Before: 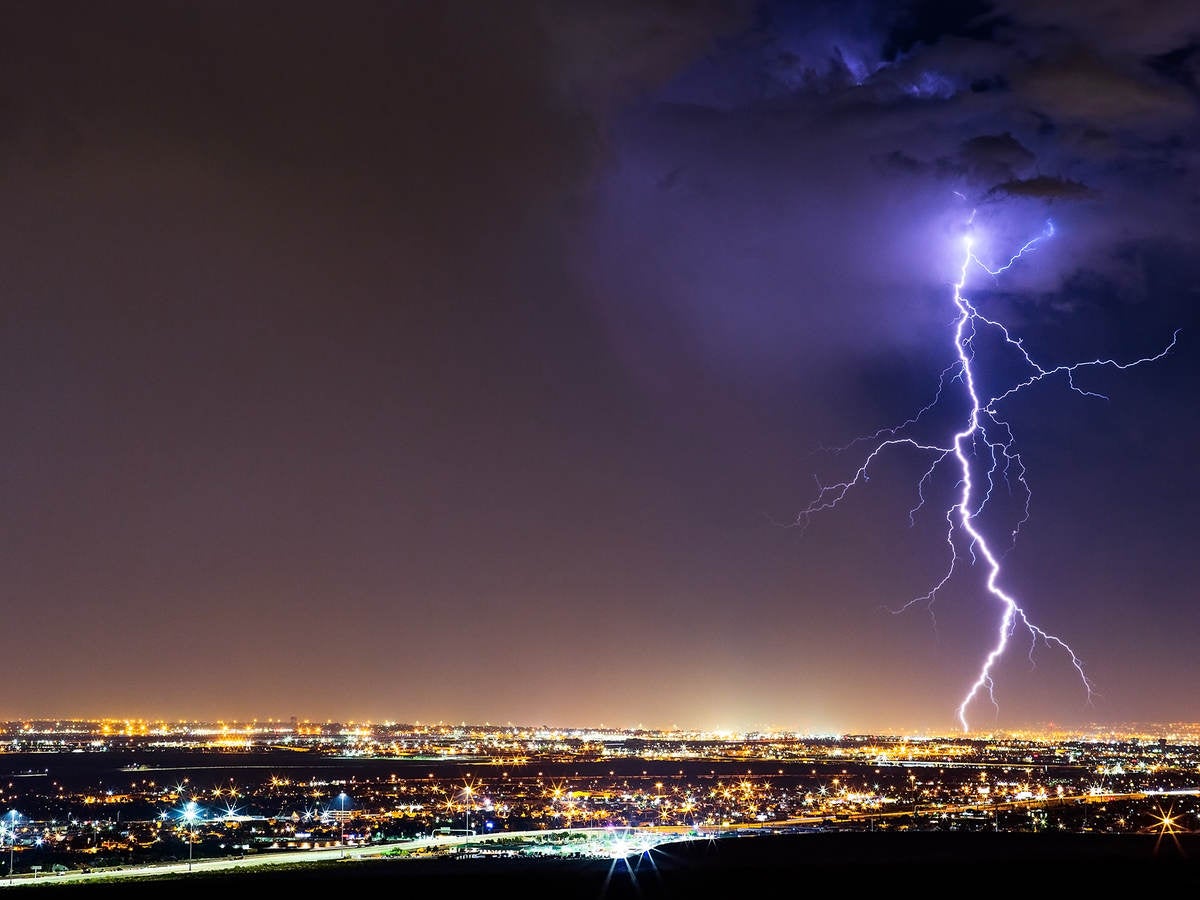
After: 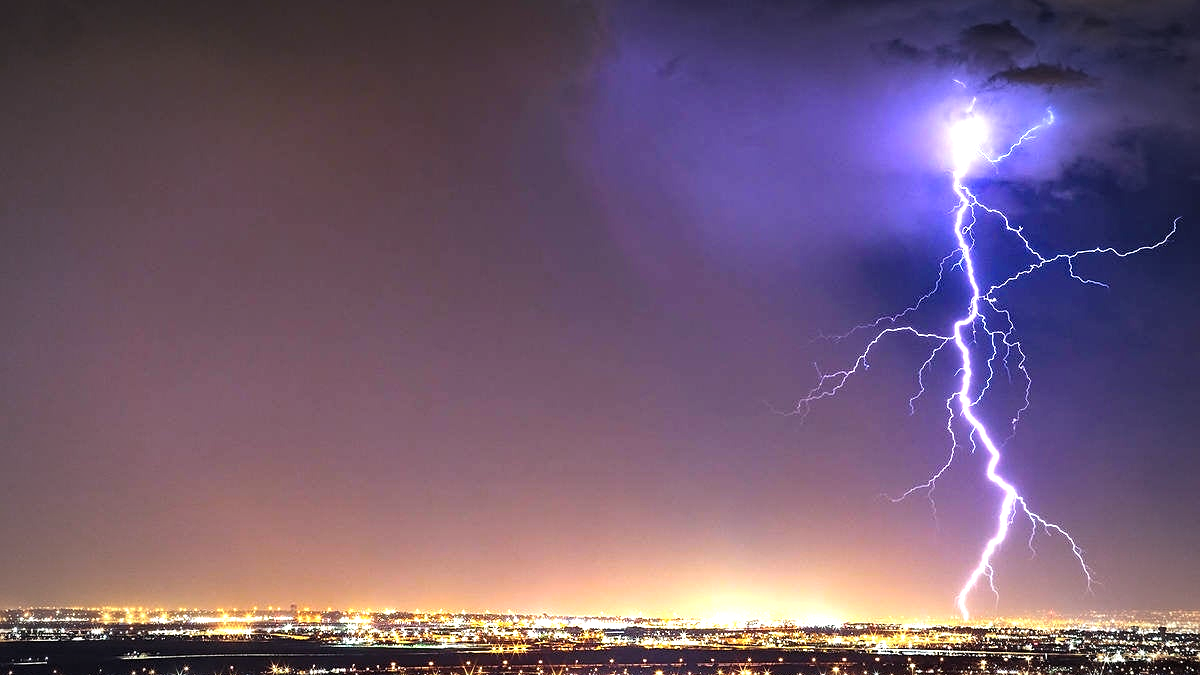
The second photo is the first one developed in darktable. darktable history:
vignetting: automatic ratio true
contrast brightness saturation: saturation -0.059
crop and rotate: top 12.555%, bottom 12.441%
color correction: highlights b* 0.021, saturation 0.977
sharpen: amount 0.214
color balance rgb: linear chroma grading › global chroma 2.888%, perceptual saturation grading › global saturation 24.983%, global vibrance 14.981%
exposure: black level correction 0, exposure 1.194 EV, compensate exposure bias true, compensate highlight preservation false
